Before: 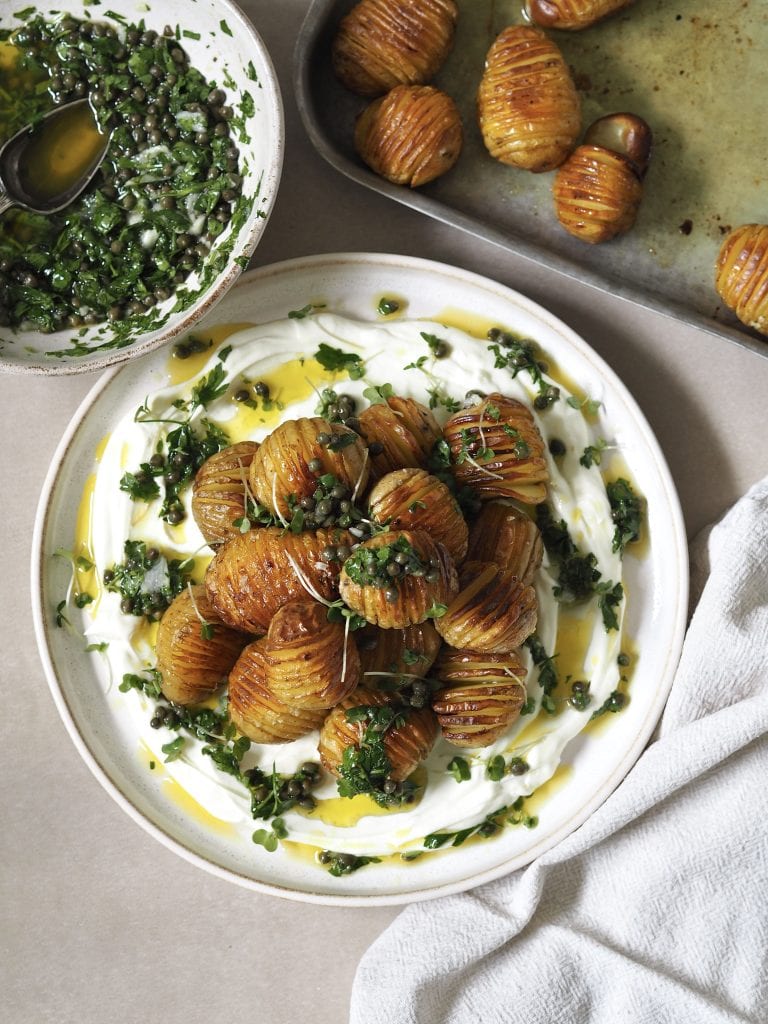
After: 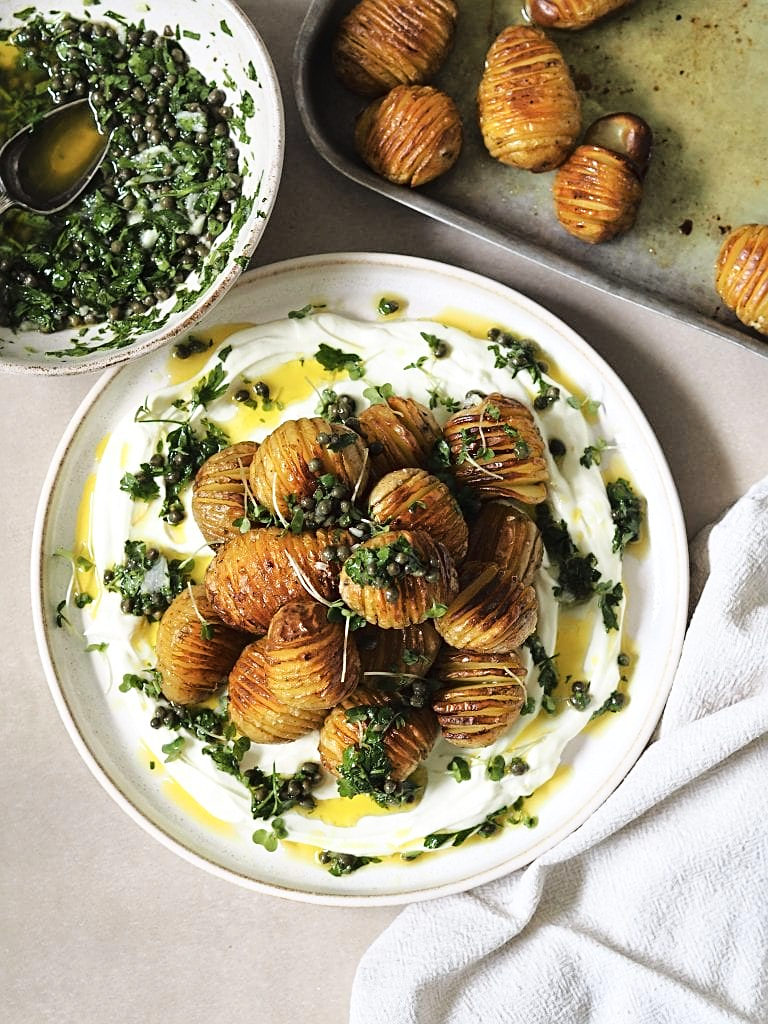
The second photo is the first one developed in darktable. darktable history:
tone curve: curves: ch0 [(0, 0) (0.003, 0.015) (0.011, 0.019) (0.025, 0.027) (0.044, 0.041) (0.069, 0.055) (0.1, 0.079) (0.136, 0.099) (0.177, 0.149) (0.224, 0.216) (0.277, 0.292) (0.335, 0.383) (0.399, 0.474) (0.468, 0.556) (0.543, 0.632) (0.623, 0.711) (0.709, 0.789) (0.801, 0.871) (0.898, 0.944) (1, 1)], color space Lab, linked channels, preserve colors none
sharpen: on, module defaults
